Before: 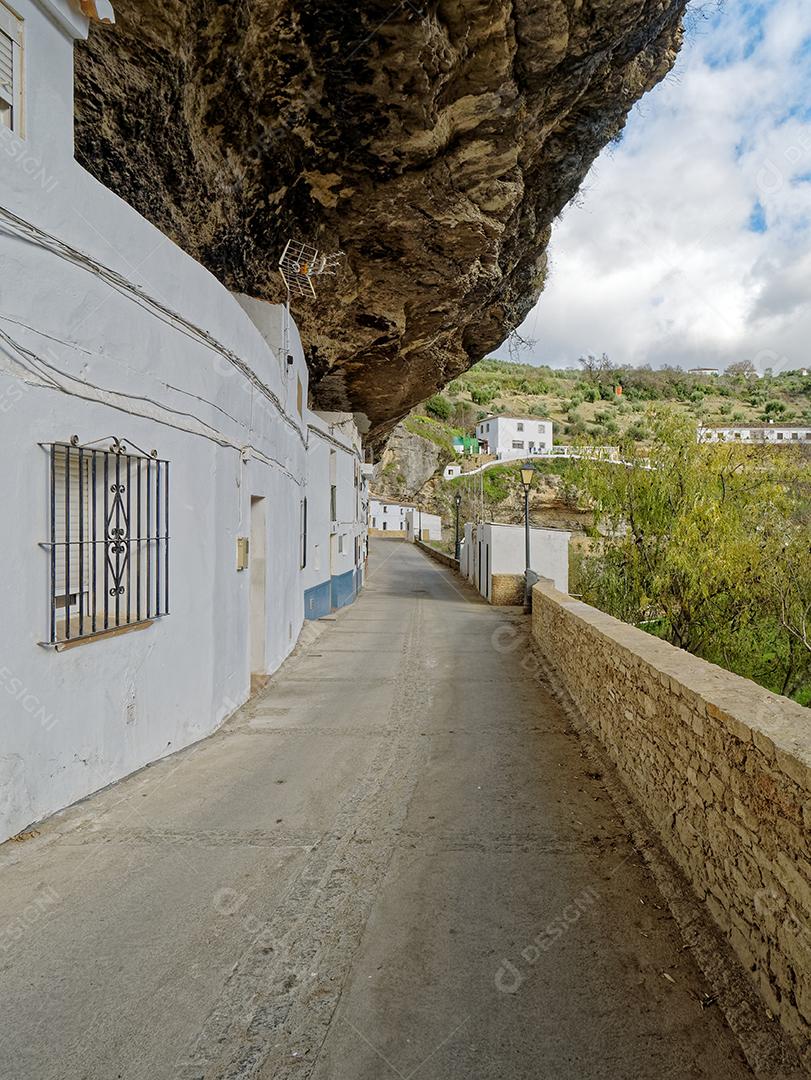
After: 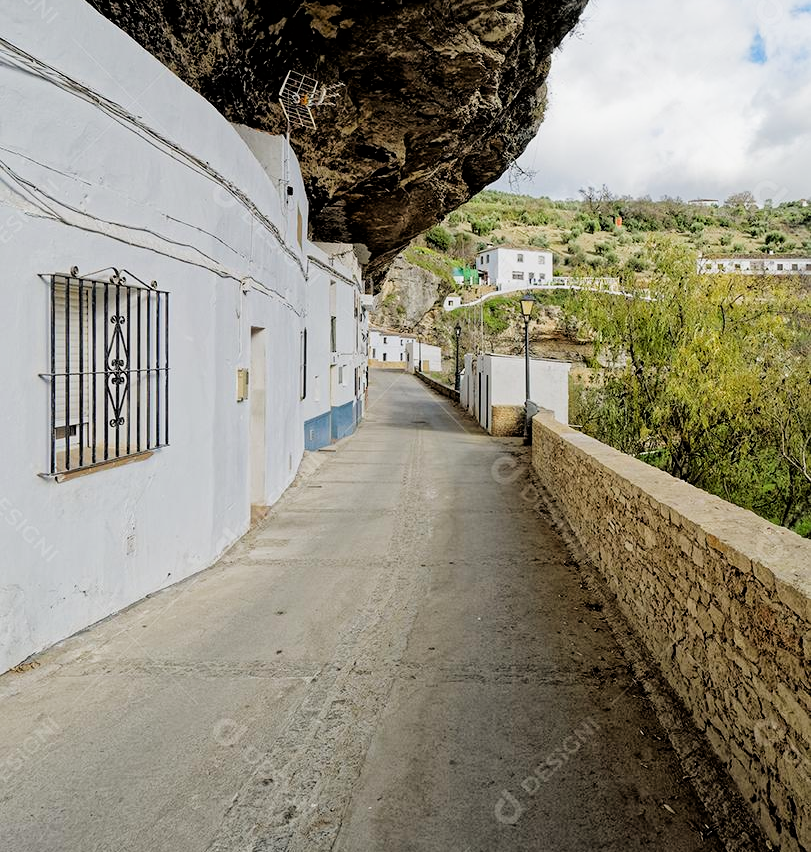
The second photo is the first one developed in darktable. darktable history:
crop and rotate: top 15.707%, bottom 5.341%
filmic rgb: black relative exposure -5.13 EV, white relative exposure 3.53 EV, hardness 3.17, contrast 1.187, highlights saturation mix -29.68%
tone equalizer: -8 EV -0.39 EV, -7 EV -0.401 EV, -6 EV -0.346 EV, -5 EV -0.225 EV, -3 EV 0.213 EV, -2 EV 0.312 EV, -1 EV 0.363 EV, +0 EV 0.437 EV, mask exposure compensation -0.492 EV
